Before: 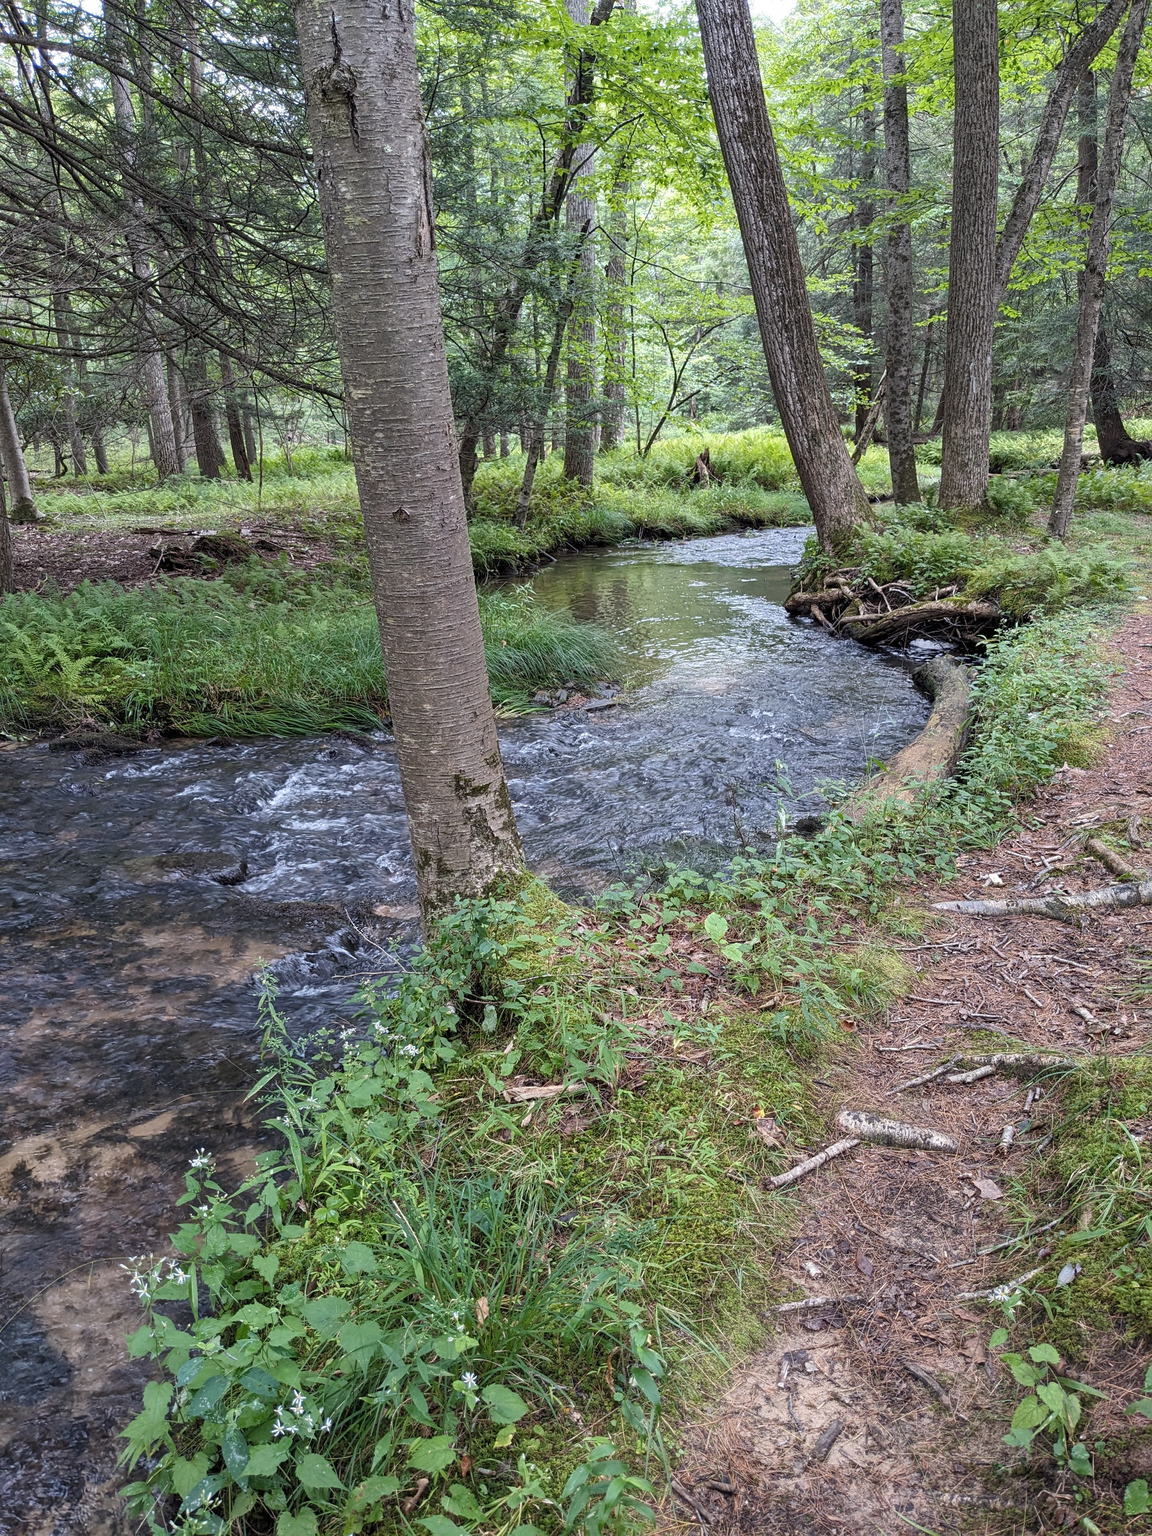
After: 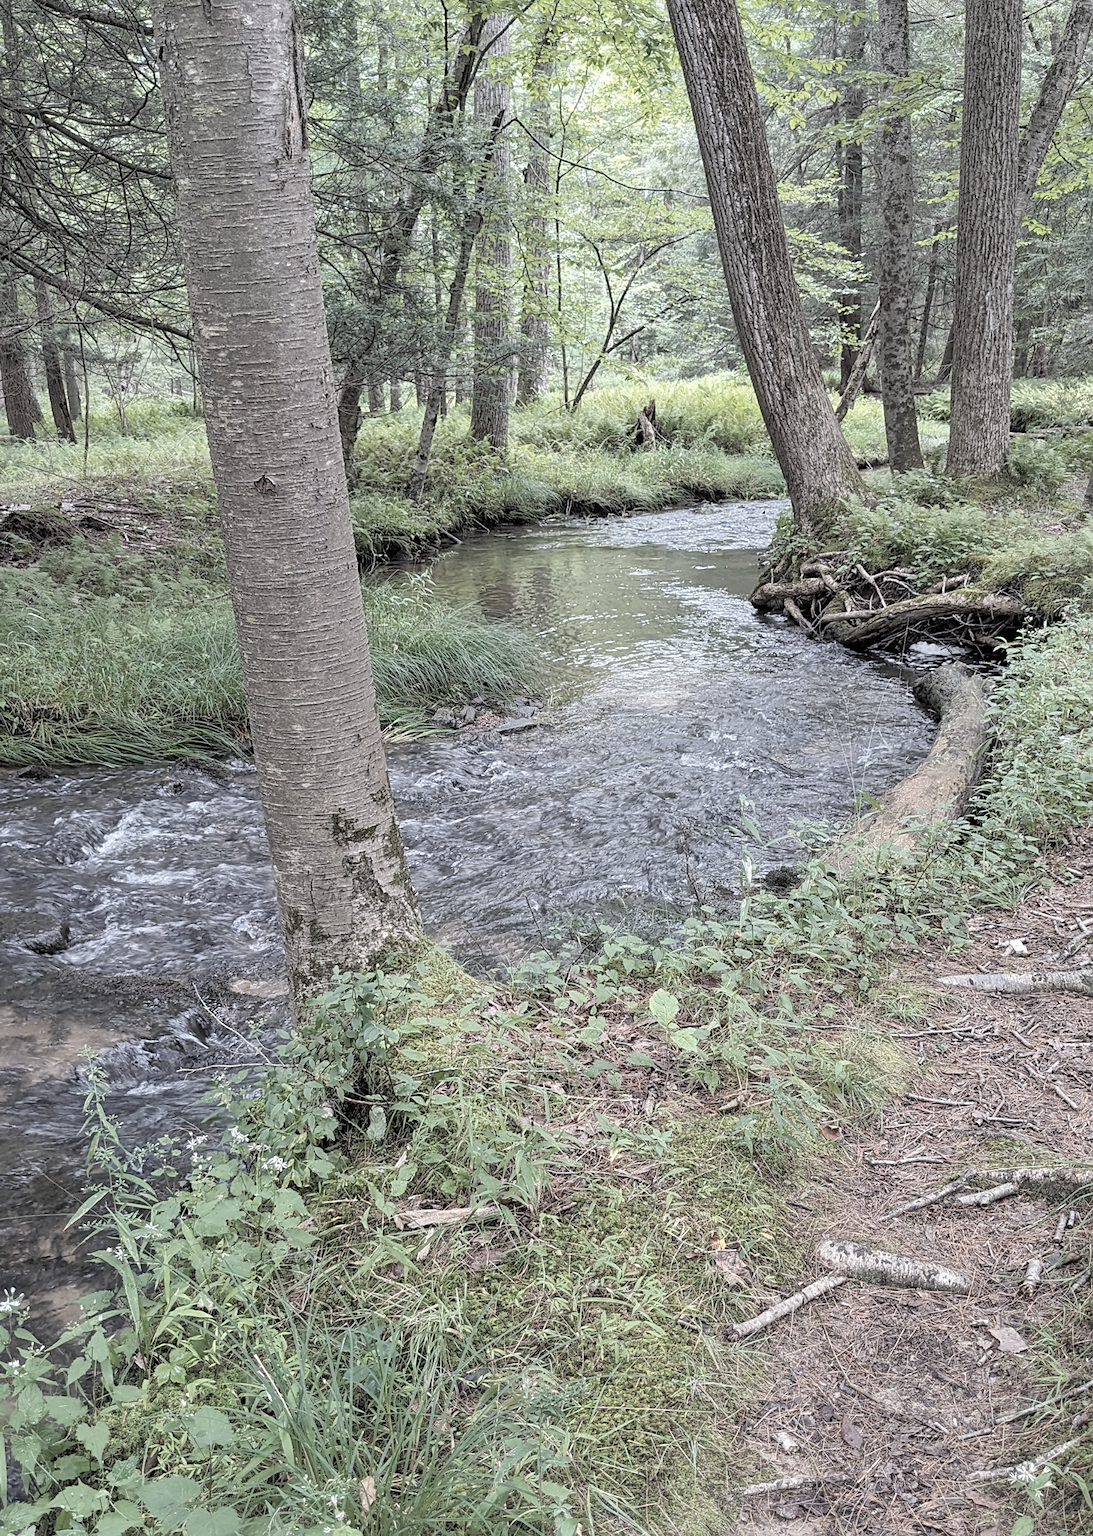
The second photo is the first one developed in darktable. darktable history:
contrast brightness saturation: brightness 0.18, saturation -0.5
crop: left 16.768%, top 8.653%, right 8.362%, bottom 12.485%
sharpen: amount 0.2
